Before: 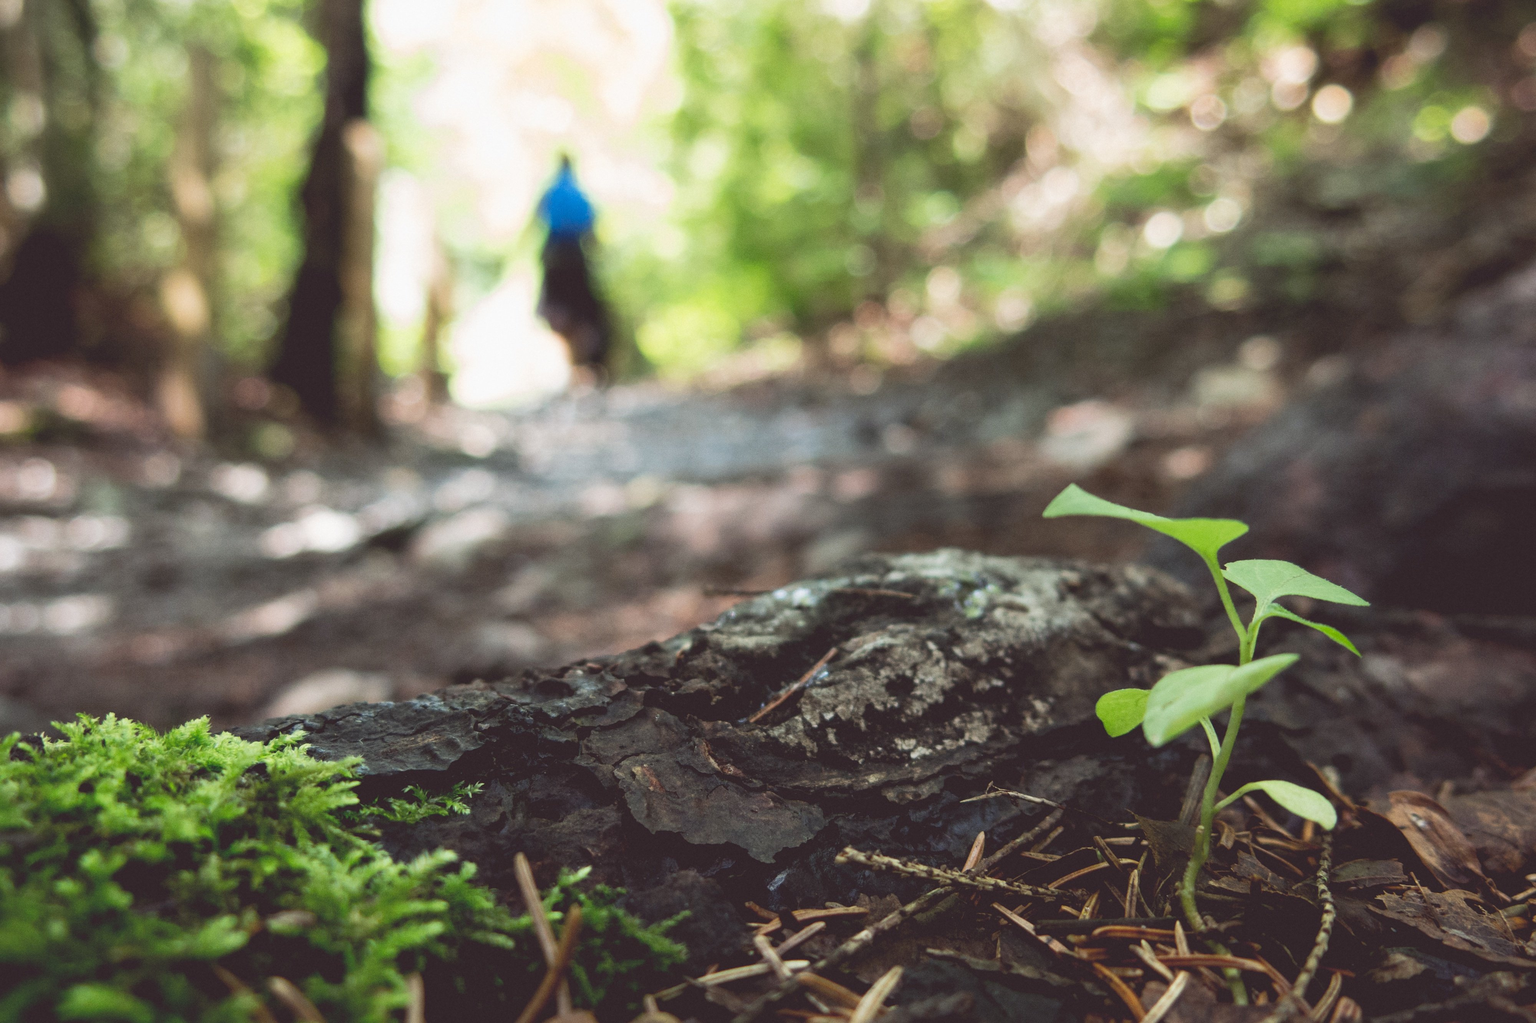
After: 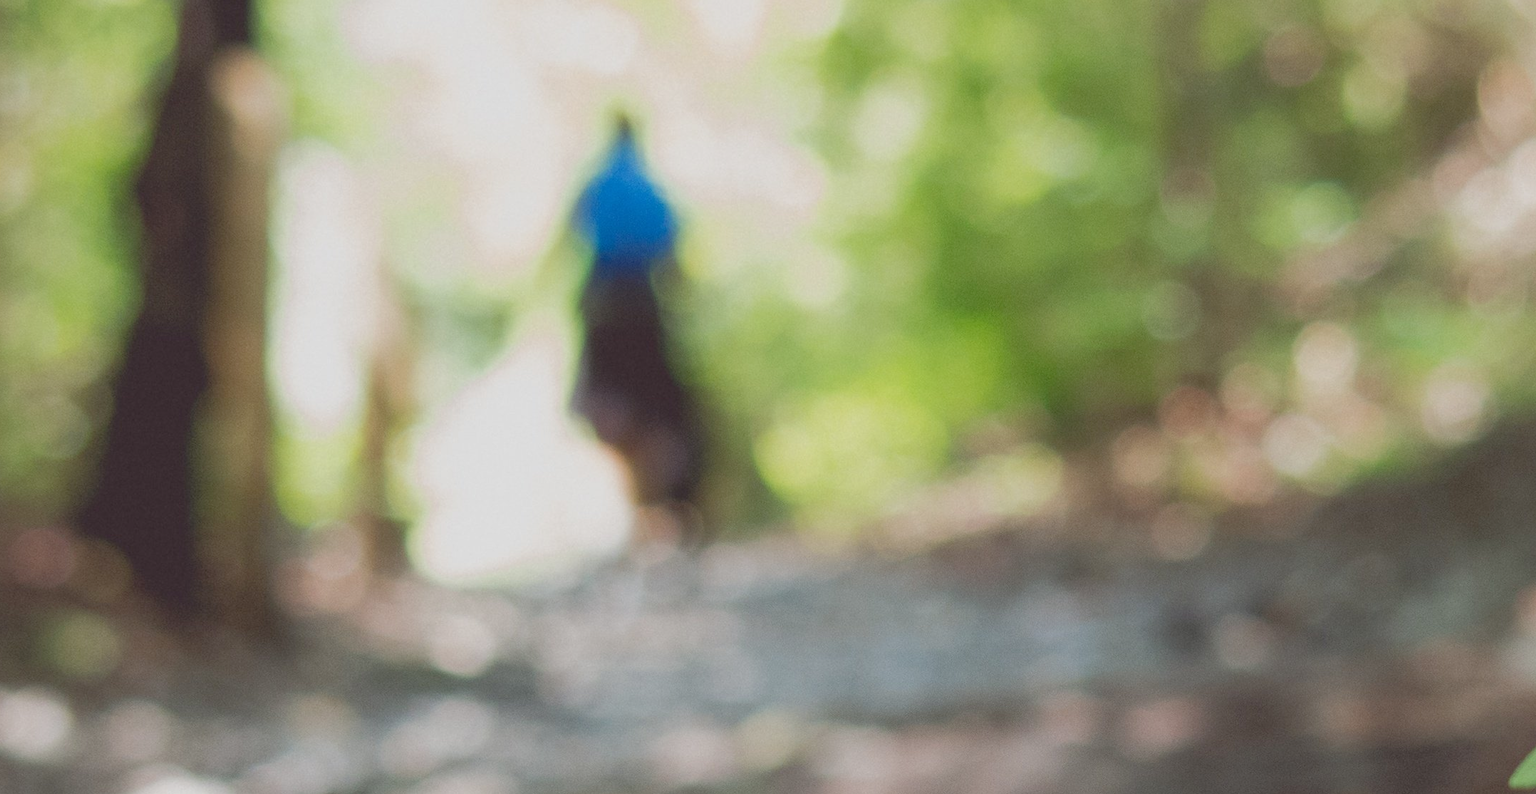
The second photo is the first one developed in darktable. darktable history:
crop: left 14.94%, top 9.117%, right 31.144%, bottom 49.028%
tone equalizer: -8 EV 0.284 EV, -7 EV 0.389 EV, -6 EV 0.384 EV, -5 EV 0.266 EV, -3 EV -0.264 EV, -2 EV -0.42 EV, -1 EV -0.43 EV, +0 EV -0.268 EV, edges refinement/feathering 500, mask exposure compensation -1.57 EV, preserve details no
